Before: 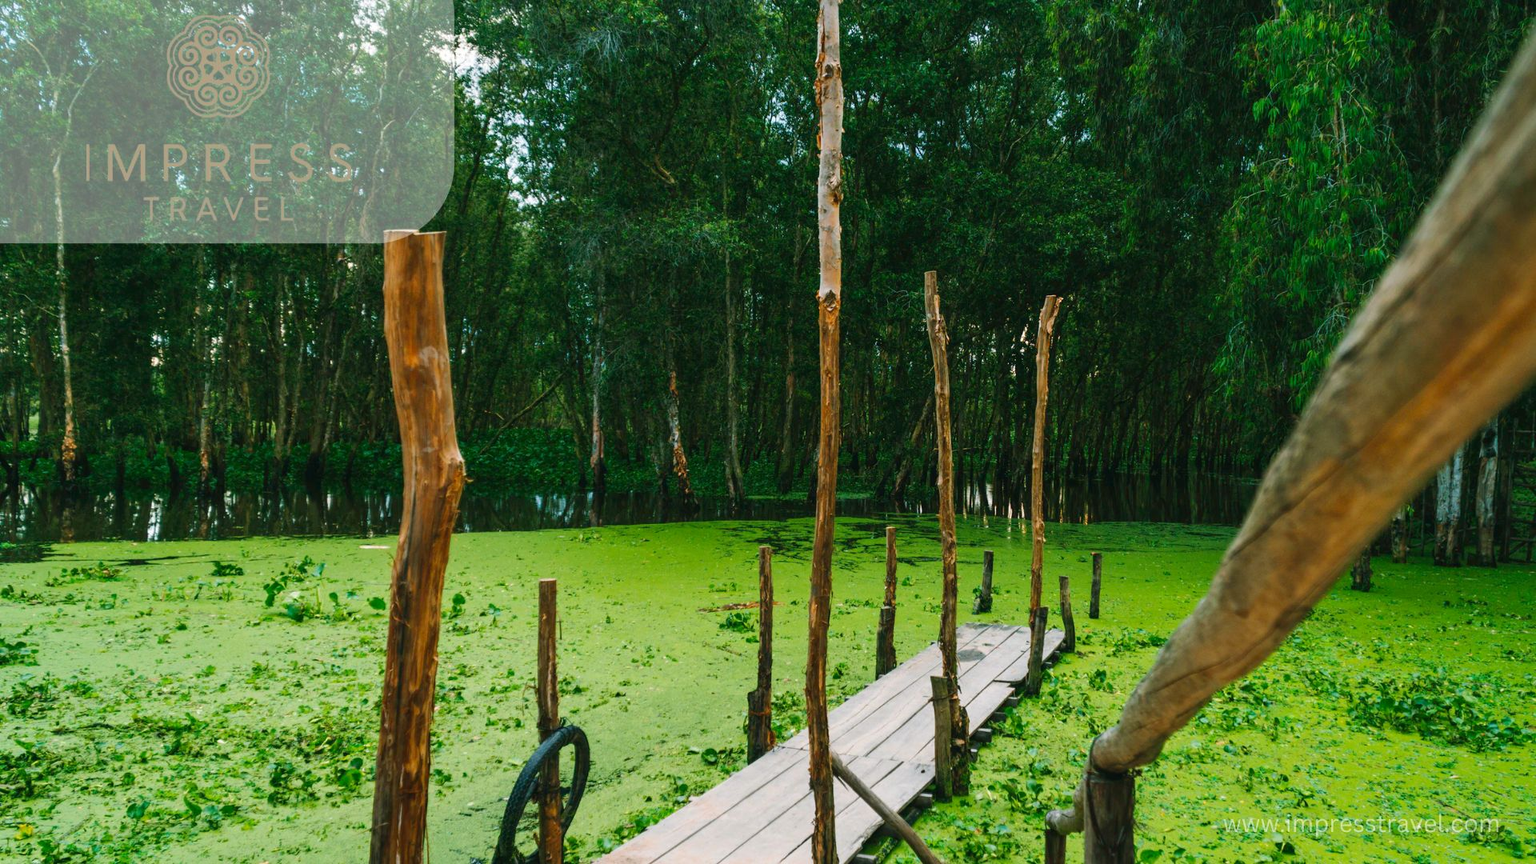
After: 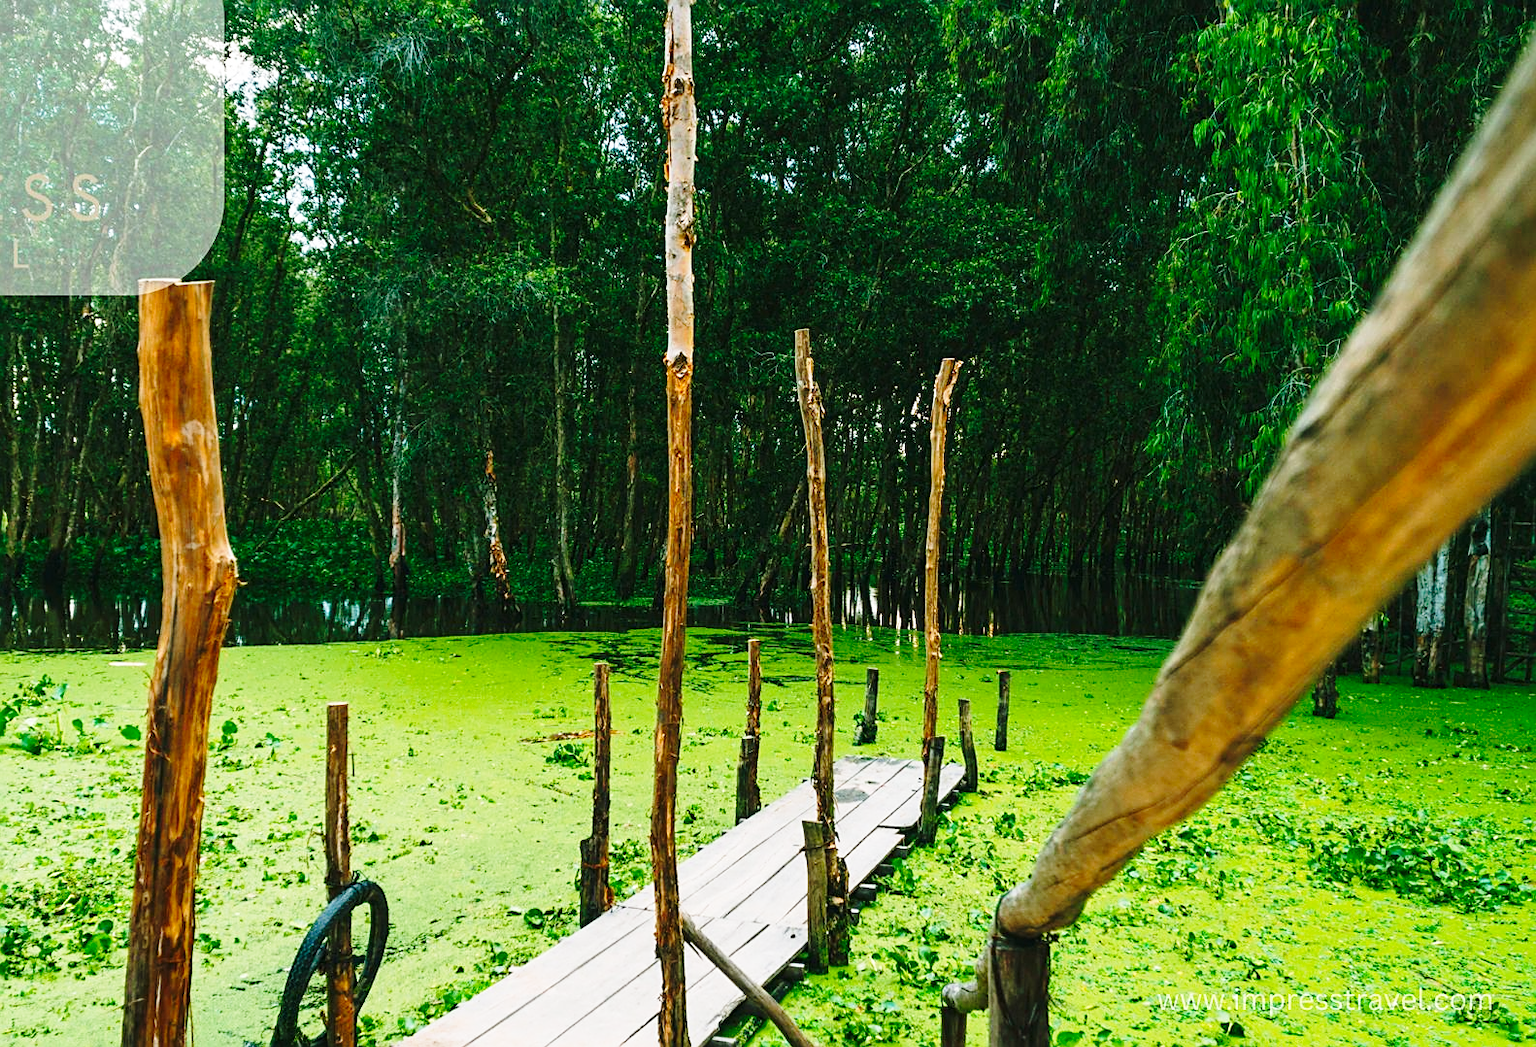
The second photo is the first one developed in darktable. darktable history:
base curve: curves: ch0 [(0, 0) (0.028, 0.03) (0.121, 0.232) (0.46, 0.748) (0.859, 0.968) (1, 1)], preserve colors none
sharpen: on, module defaults
crop: left 17.596%, bottom 0.046%
